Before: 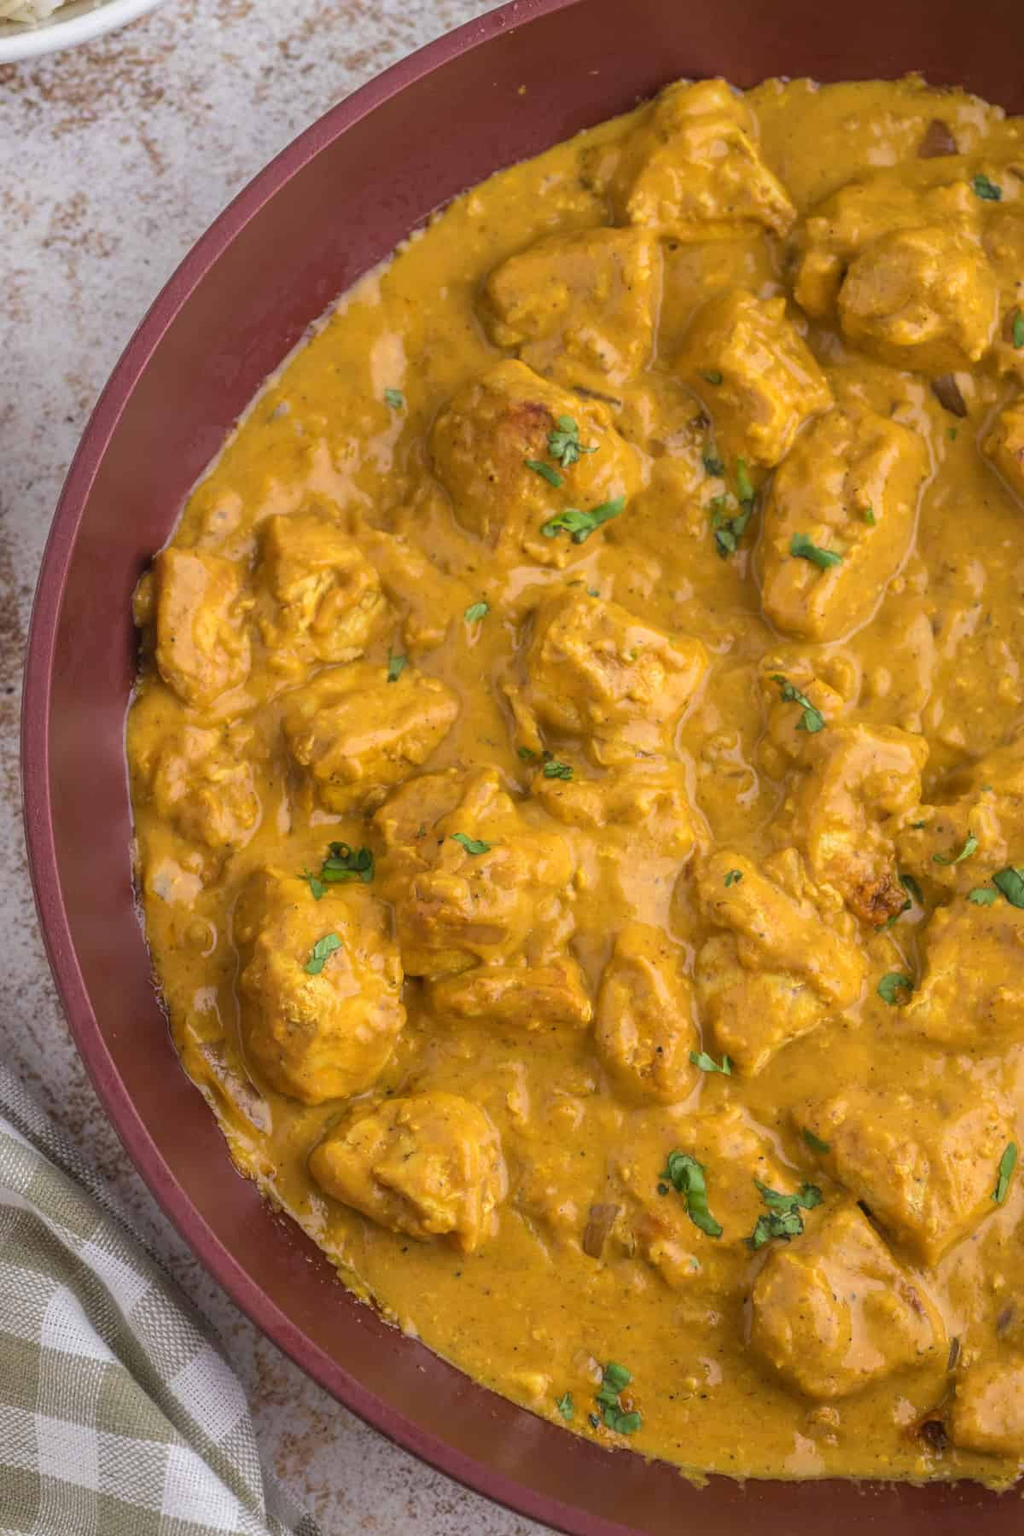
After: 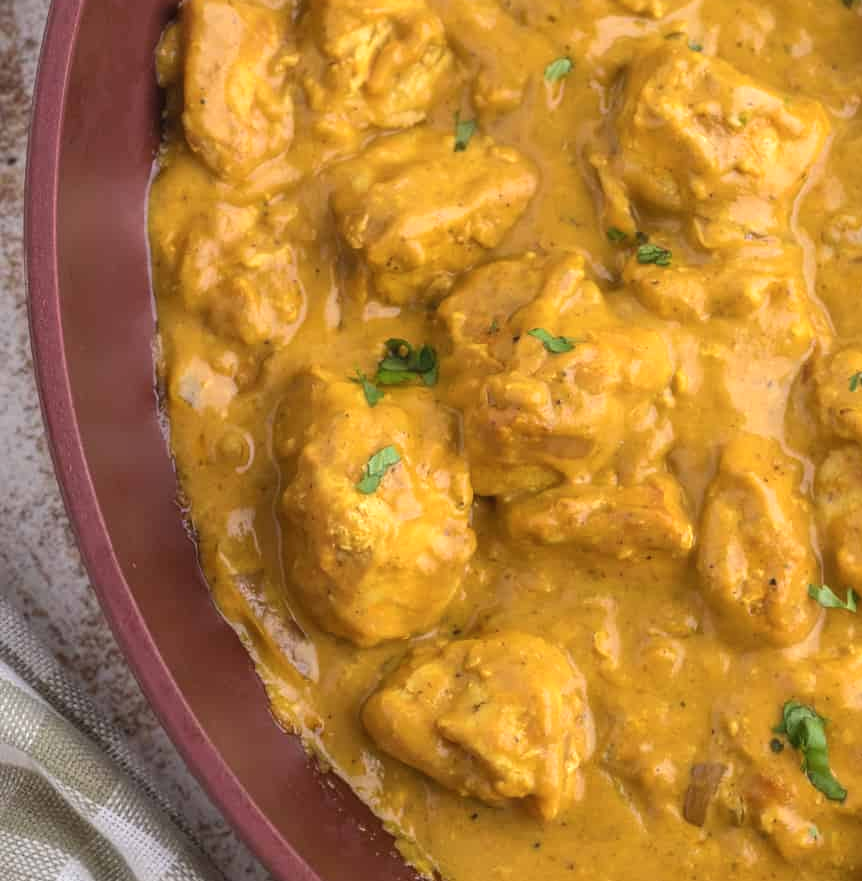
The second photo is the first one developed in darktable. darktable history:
shadows and highlights: radius 47.59, white point adjustment 6.51, compress 79.3%, soften with gaussian
crop: top 36.055%, right 28.165%, bottom 14.95%
